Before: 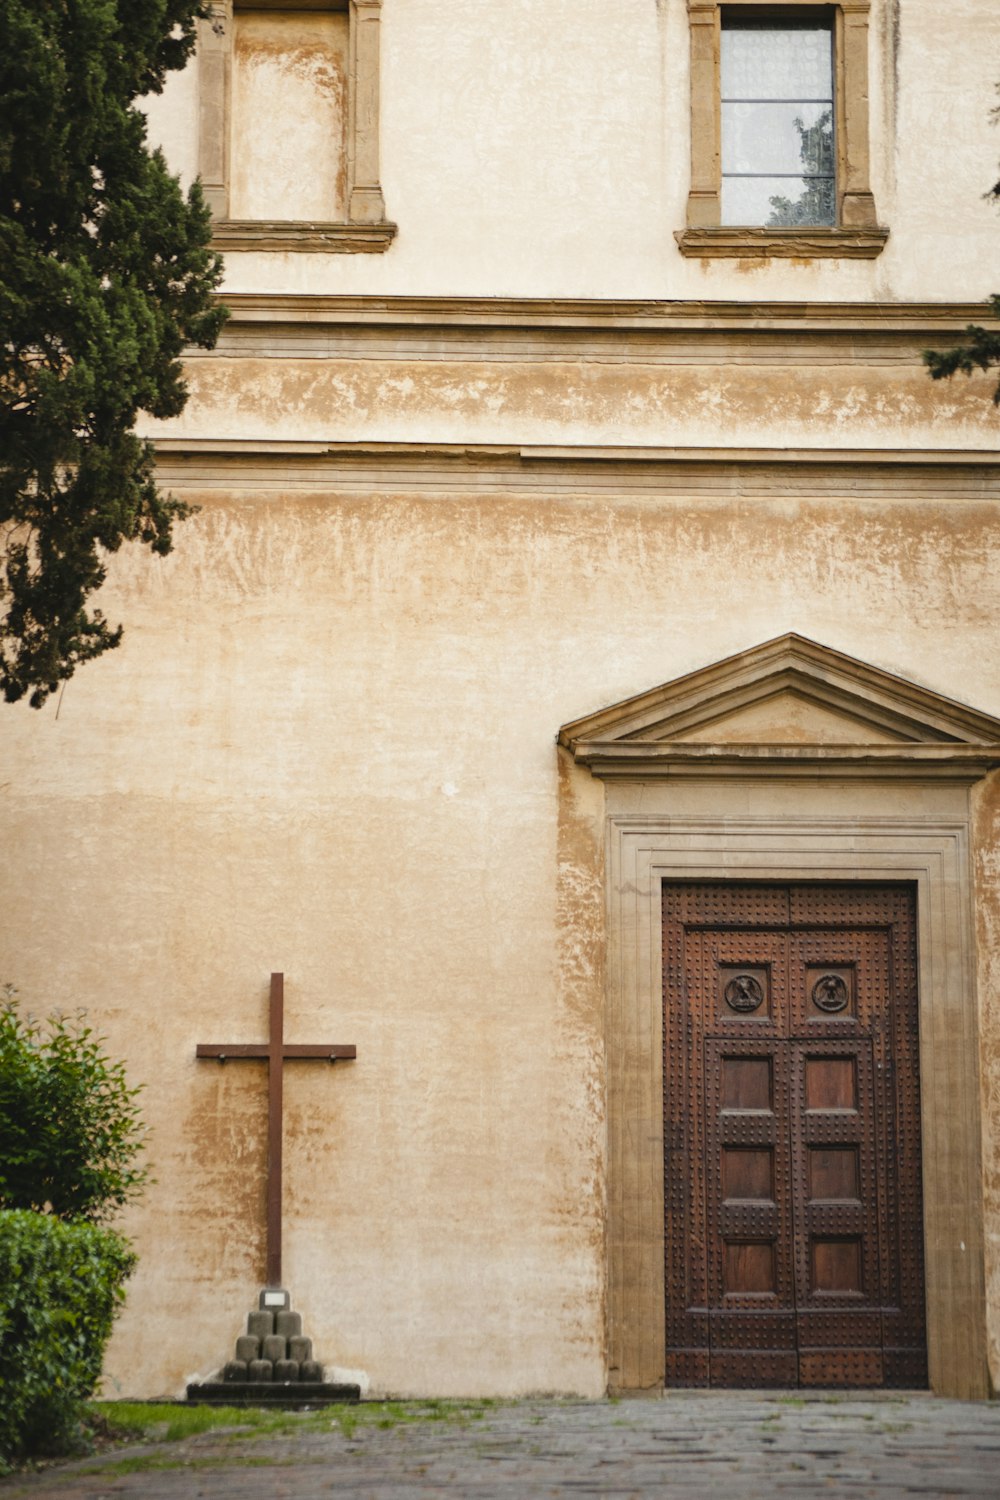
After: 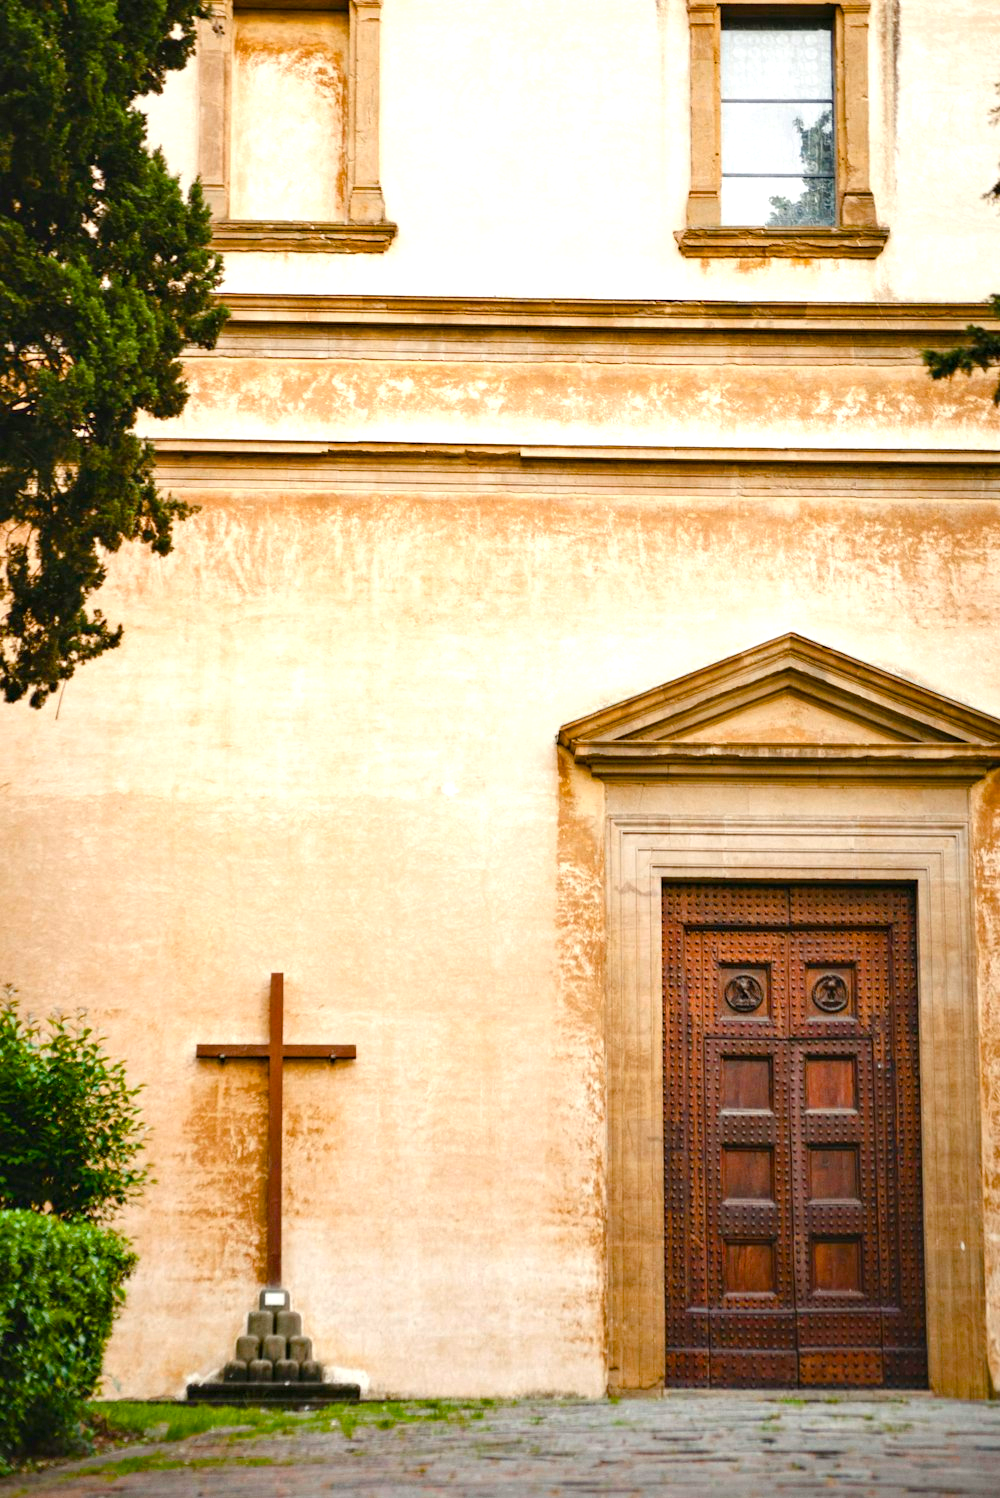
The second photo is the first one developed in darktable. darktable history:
exposure: black level correction -0.002, exposure 0.54 EV, compensate highlight preservation false
color balance rgb: perceptual saturation grading › global saturation 35%, perceptual saturation grading › highlights -25%, perceptual saturation grading › shadows 50%
contrast equalizer: octaves 7, y [[0.6 ×6], [0.55 ×6], [0 ×6], [0 ×6], [0 ×6]], mix 0.29
crop: bottom 0.071%
